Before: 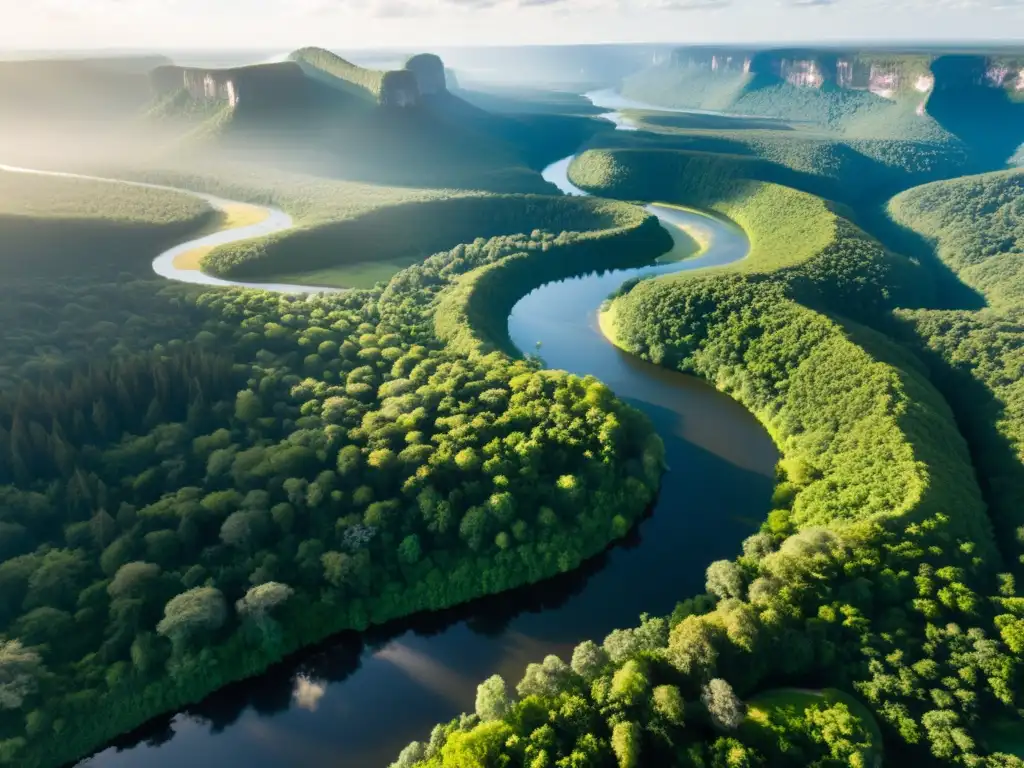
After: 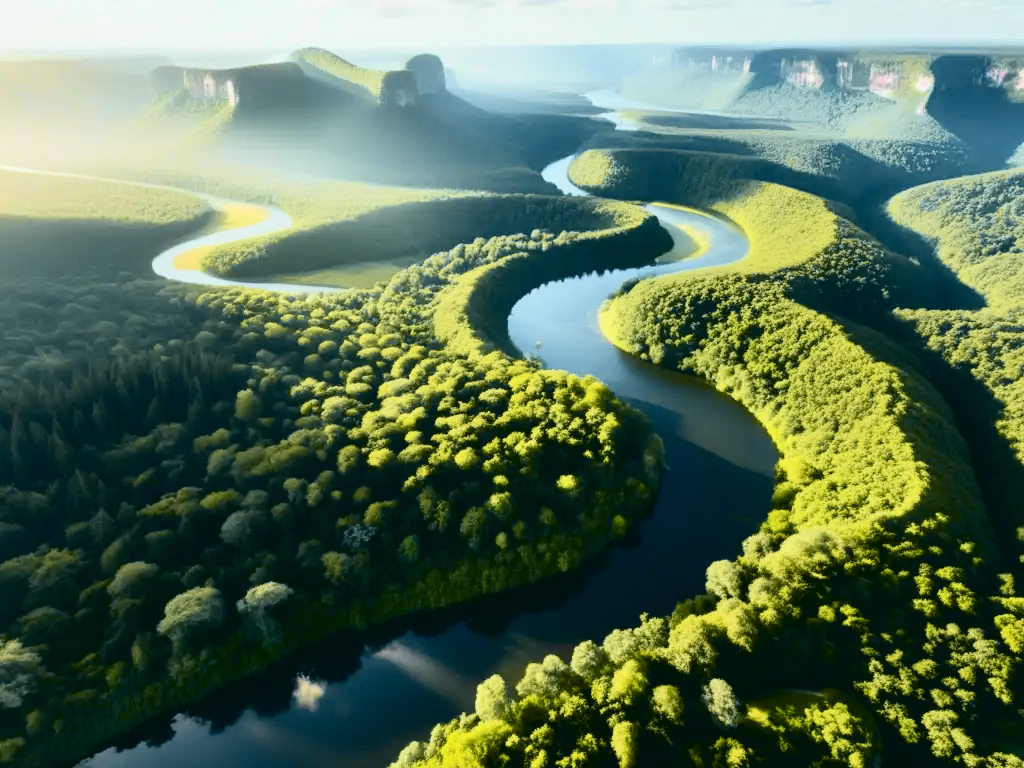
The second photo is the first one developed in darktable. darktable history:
tone curve: curves: ch0 [(0, 0.036) (0.037, 0.042) (0.184, 0.146) (0.438, 0.521) (0.54, 0.668) (0.698, 0.835) (0.856, 0.92) (1, 0.98)]; ch1 [(0, 0) (0.393, 0.415) (0.447, 0.448) (0.482, 0.459) (0.509, 0.496) (0.527, 0.525) (0.571, 0.602) (0.619, 0.671) (0.715, 0.729) (1, 1)]; ch2 [(0, 0) (0.369, 0.388) (0.449, 0.454) (0.499, 0.5) (0.521, 0.517) (0.53, 0.544) (0.561, 0.607) (0.674, 0.735) (1, 1)], color space Lab, independent channels, preserve colors none
contrast brightness saturation: saturation -0.1
exposure: black level correction 0.005, exposure 0.001 EV, compensate highlight preservation false
